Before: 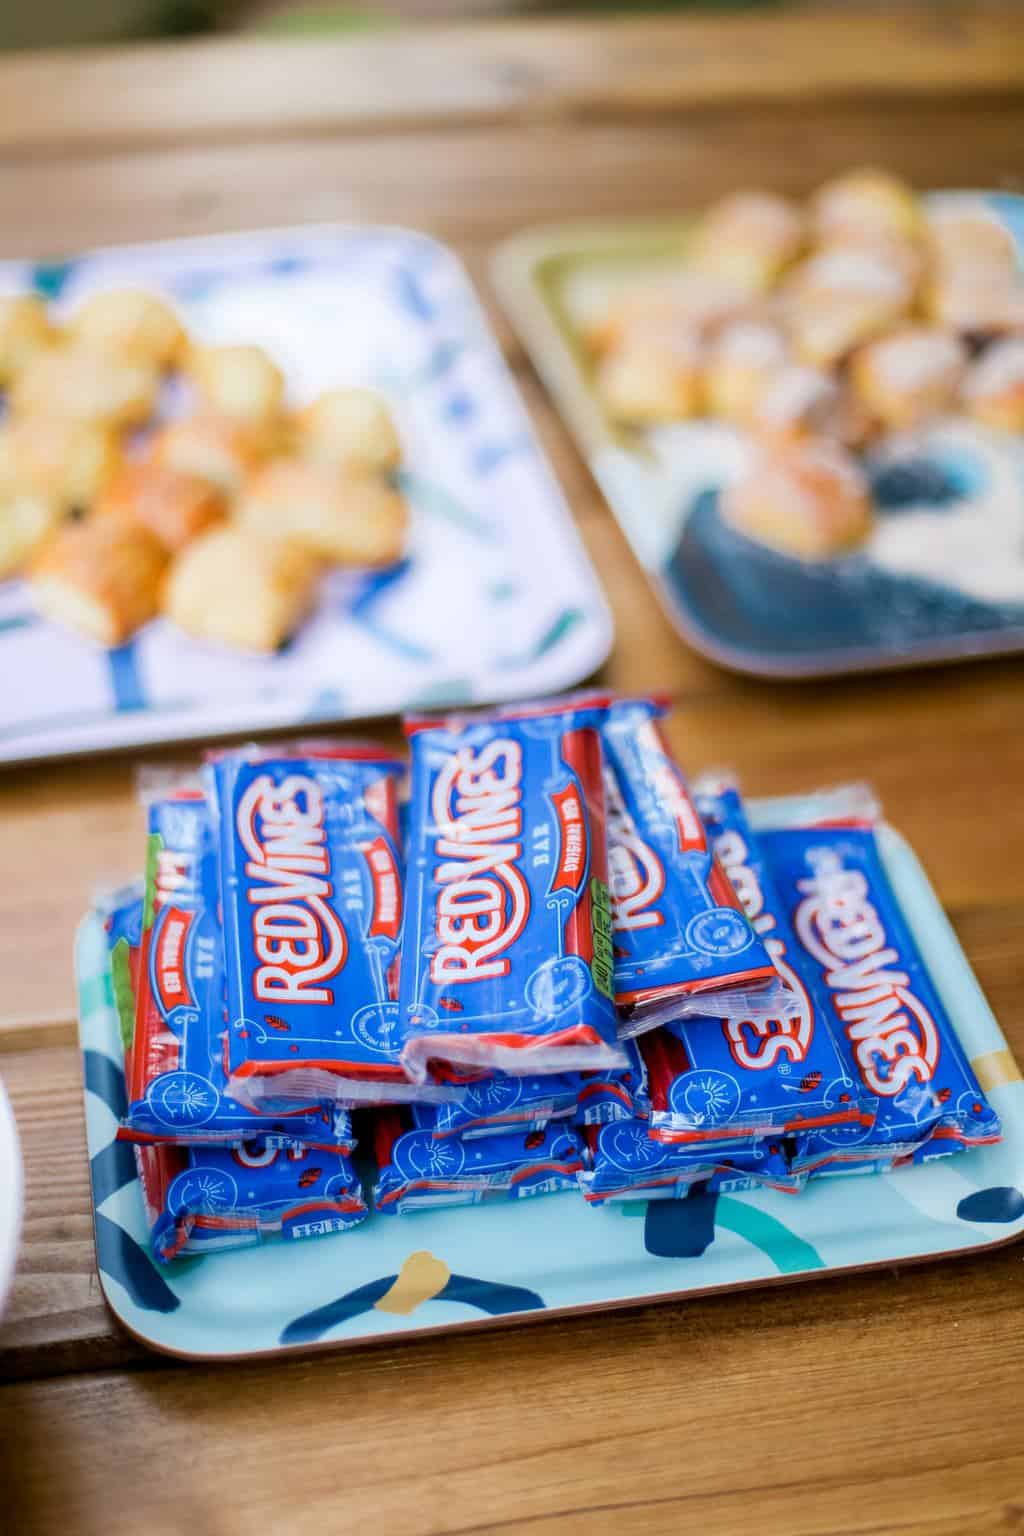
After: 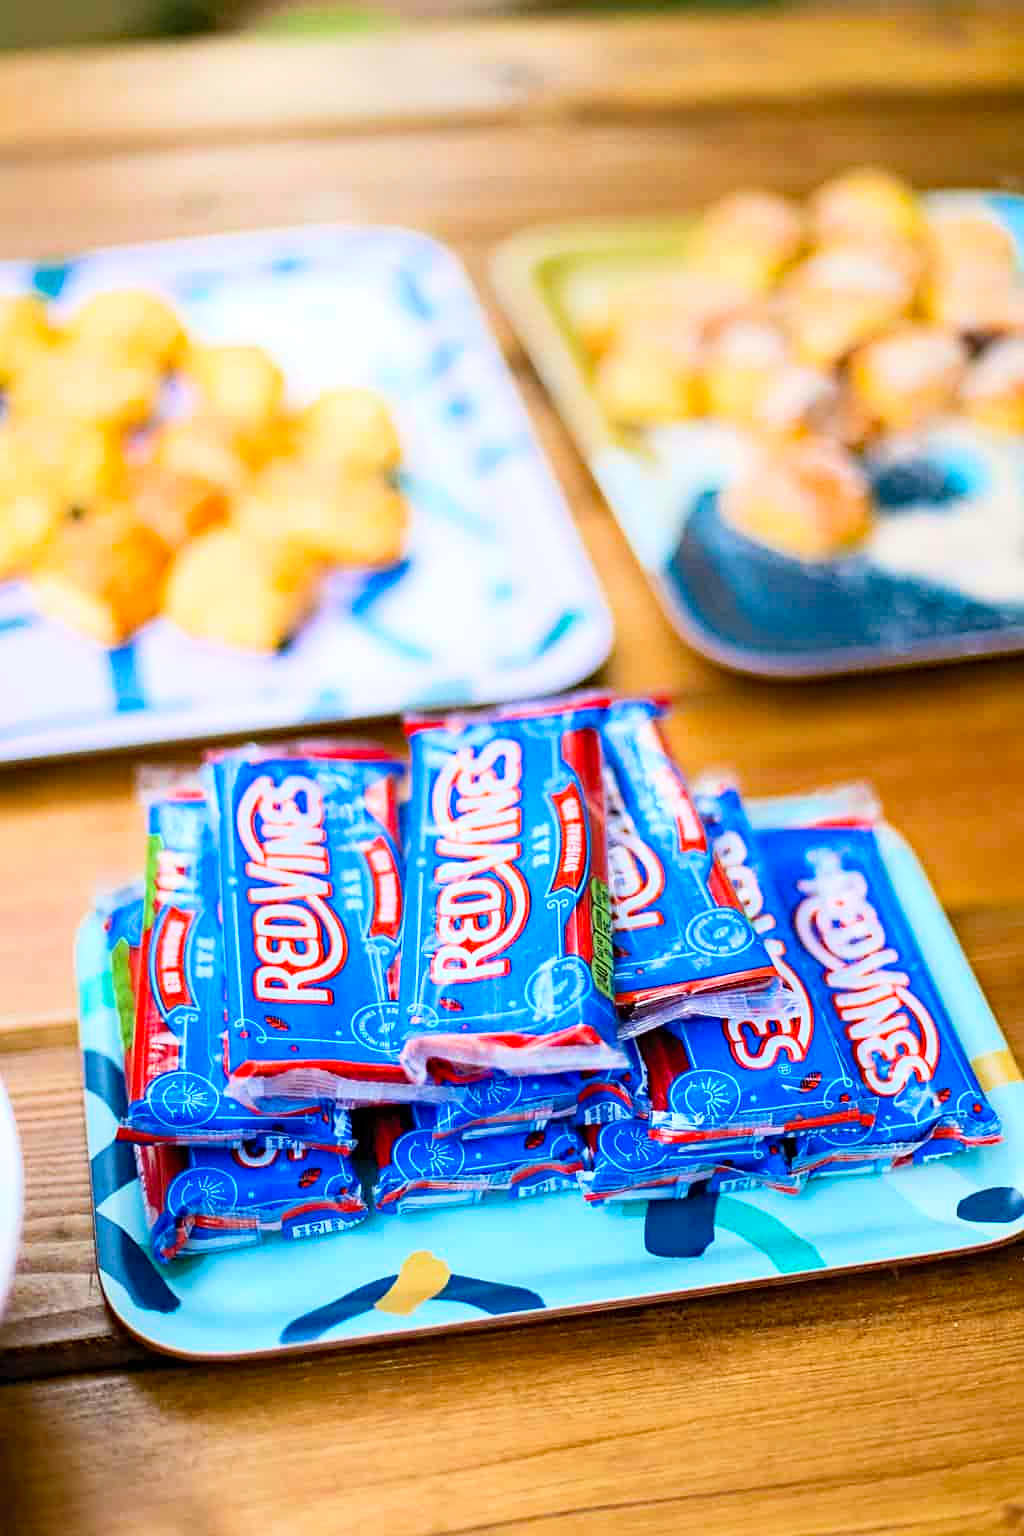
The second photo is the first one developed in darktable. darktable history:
haze removal: strength 0.301, distance 0.246, compatibility mode true, adaptive false
contrast brightness saturation: contrast 0.243, brightness 0.265, saturation 0.394
sharpen: on, module defaults
